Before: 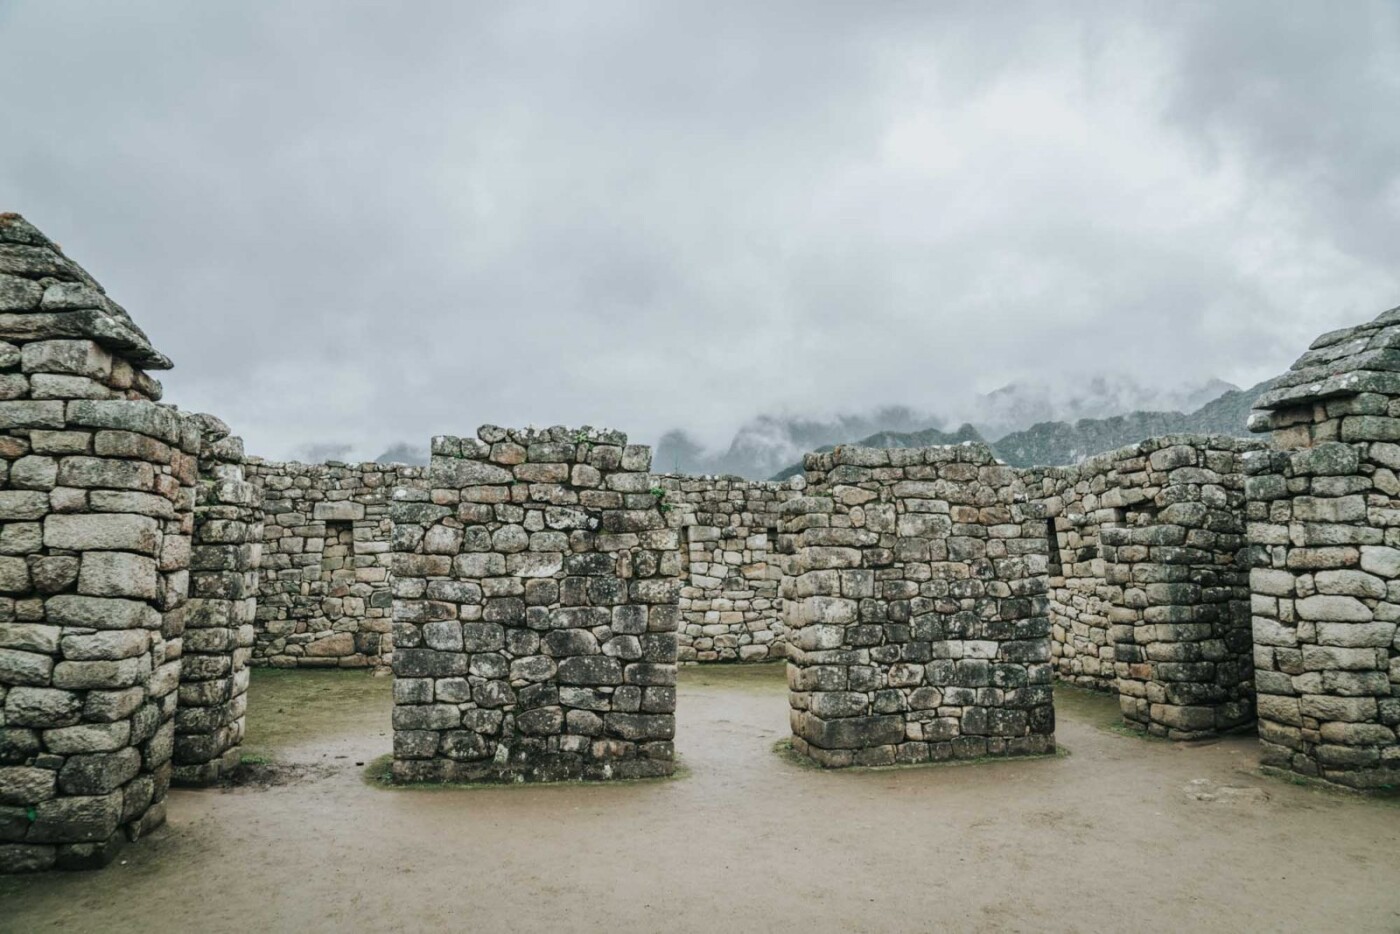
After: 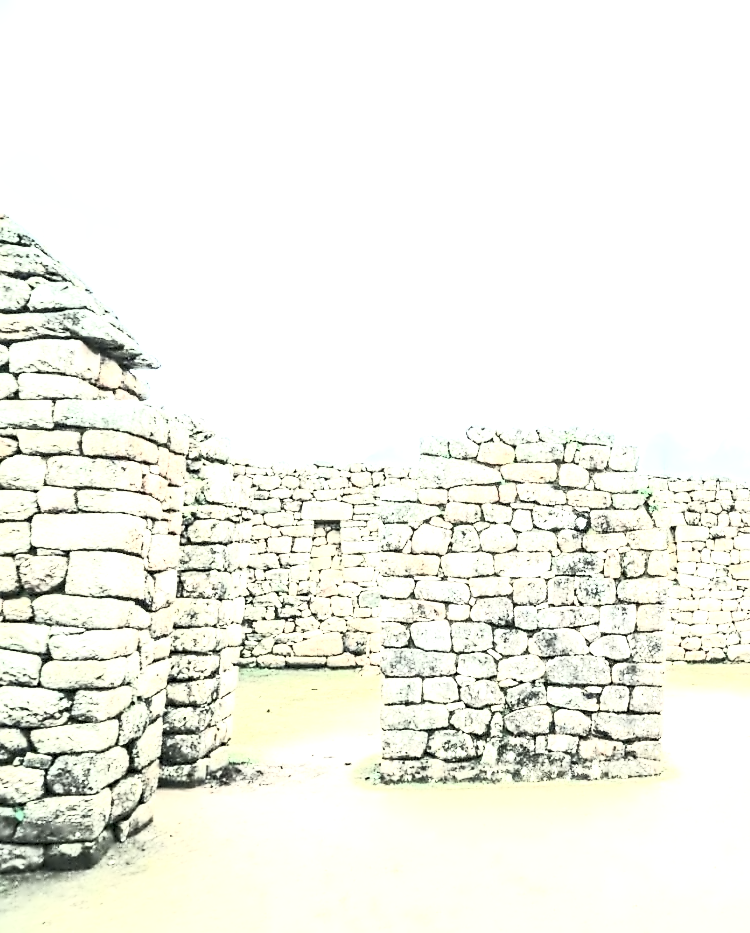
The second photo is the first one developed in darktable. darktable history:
contrast equalizer: y [[0.5, 0.542, 0.583, 0.625, 0.667, 0.708], [0.5 ×6], [0.5 ×6], [0, 0.033, 0.067, 0.1, 0.133, 0.167], [0, 0.05, 0.1, 0.15, 0.2, 0.25]]
exposure: exposure 2.903 EV, compensate exposure bias true, compensate highlight preservation false
contrast brightness saturation: contrast 0.565, brightness 0.576, saturation -0.333
crop: left 0.886%, right 45.522%, bottom 0.089%
